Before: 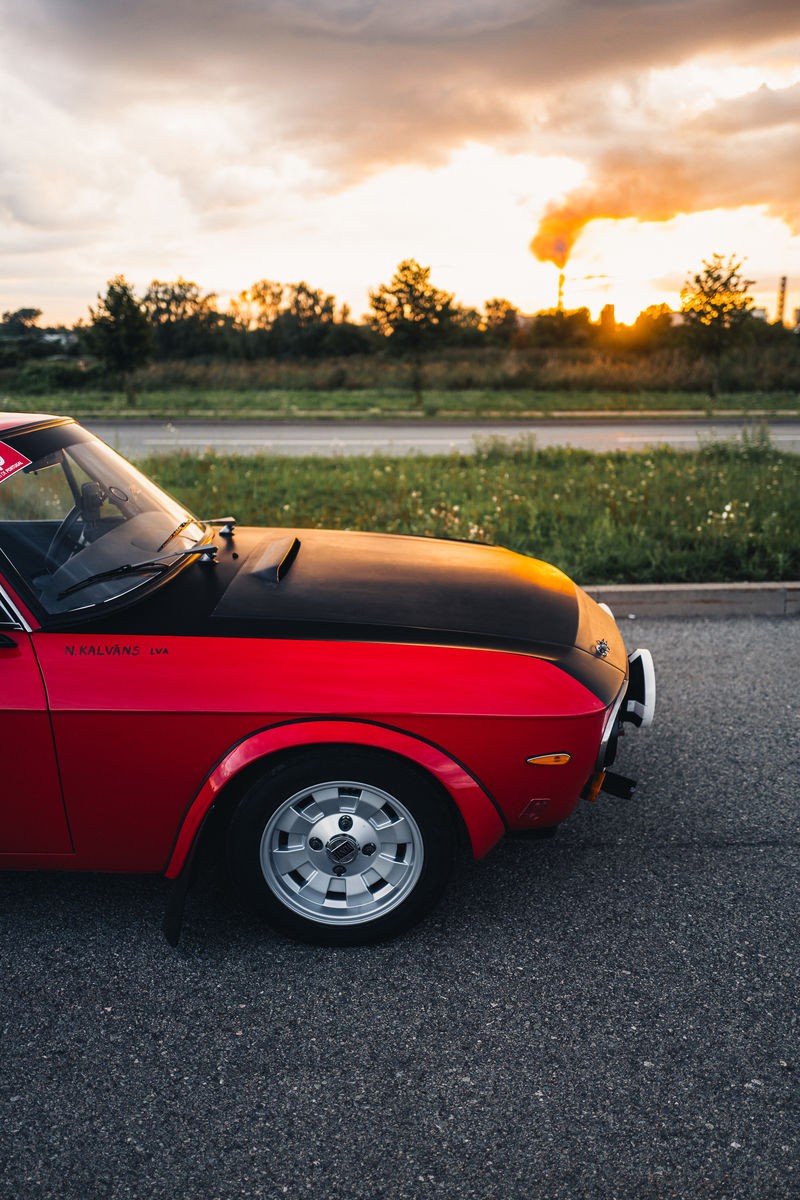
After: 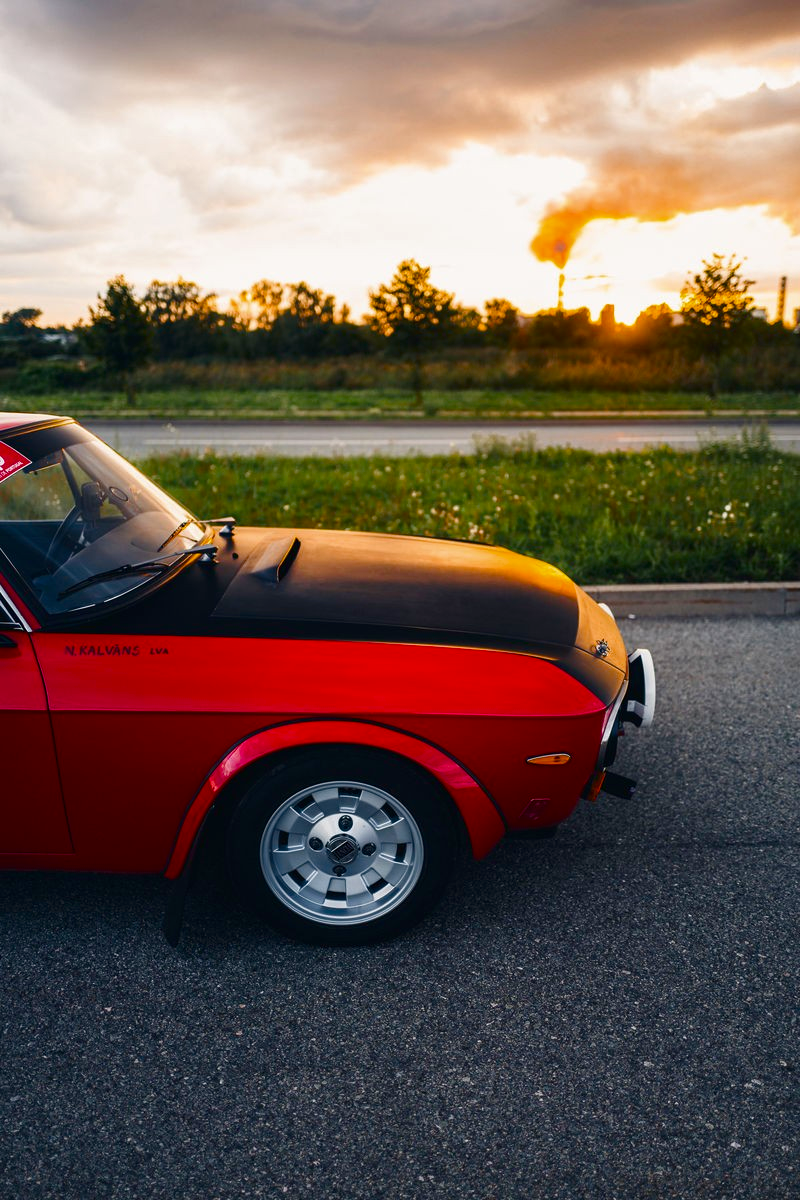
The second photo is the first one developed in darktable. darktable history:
contrast brightness saturation: brightness -0.09
color balance rgb: perceptual saturation grading › global saturation 35%, perceptual saturation grading › highlights -30%, perceptual saturation grading › shadows 35%, perceptual brilliance grading › global brilliance 3%, perceptual brilliance grading › highlights -3%, perceptual brilliance grading › shadows 3%
